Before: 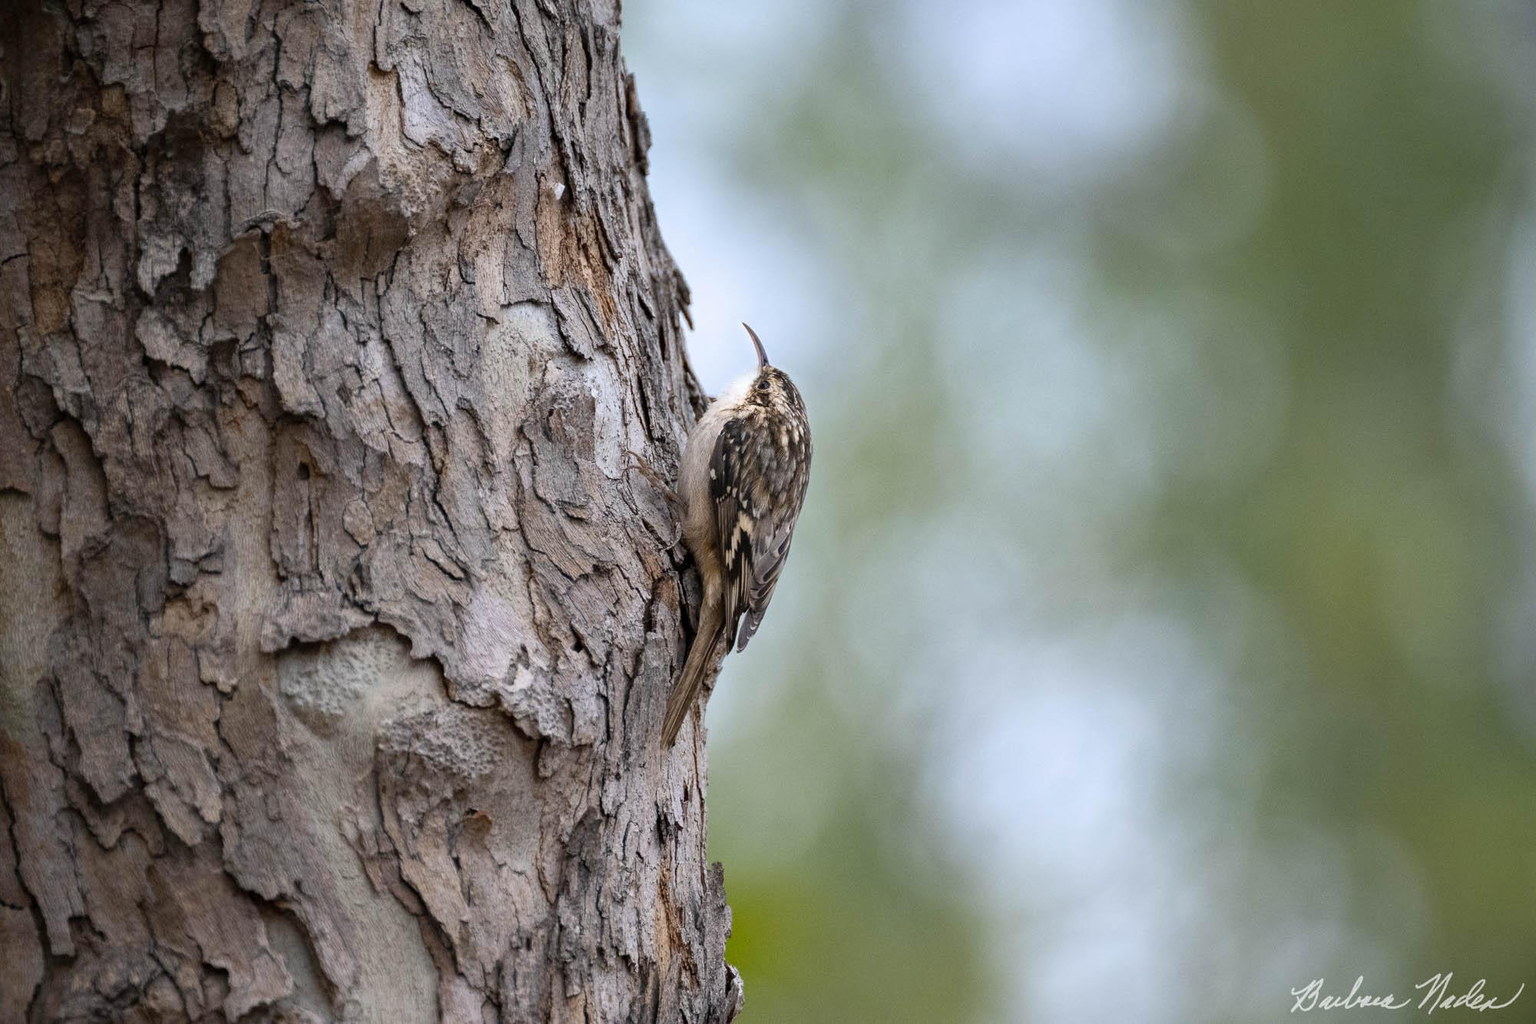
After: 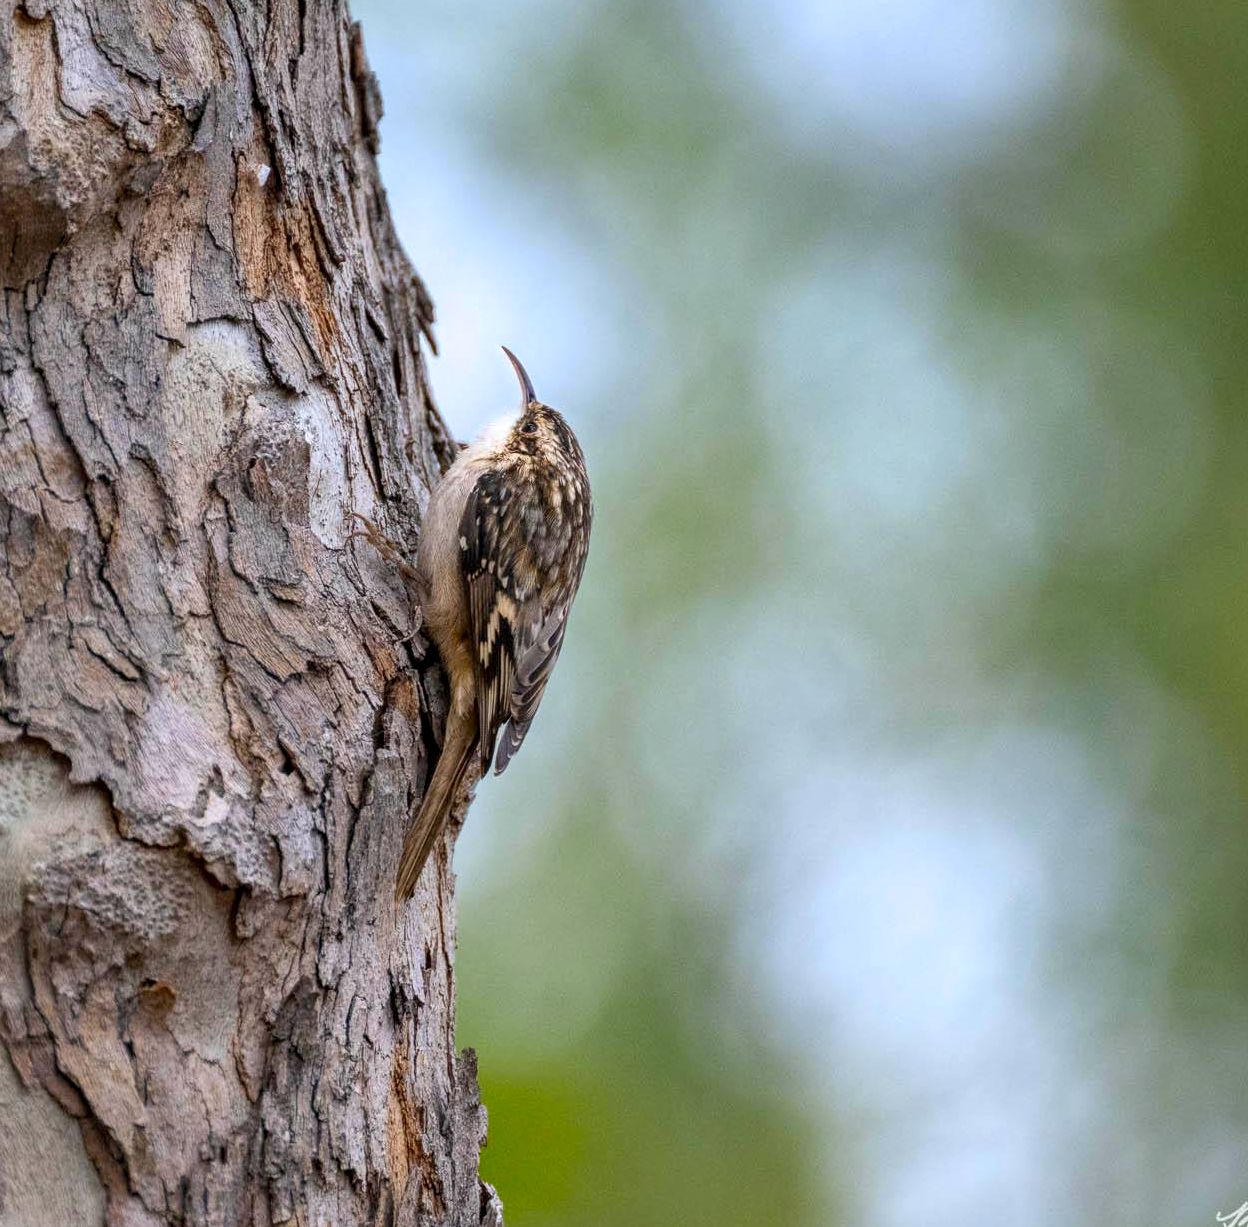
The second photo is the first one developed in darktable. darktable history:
local contrast: on, module defaults
contrast brightness saturation: saturation 0.506
crop and rotate: left 23.277%, top 5.62%, right 14.315%, bottom 2.299%
